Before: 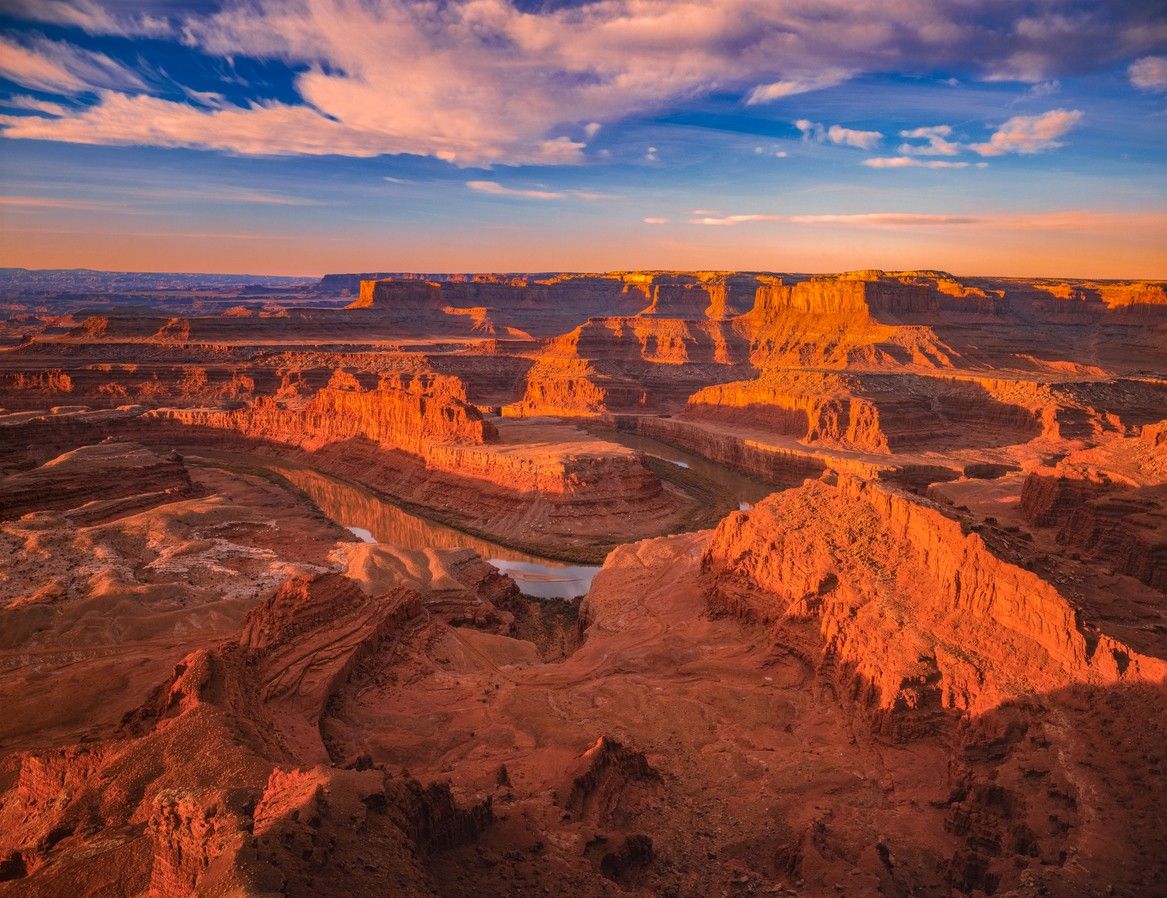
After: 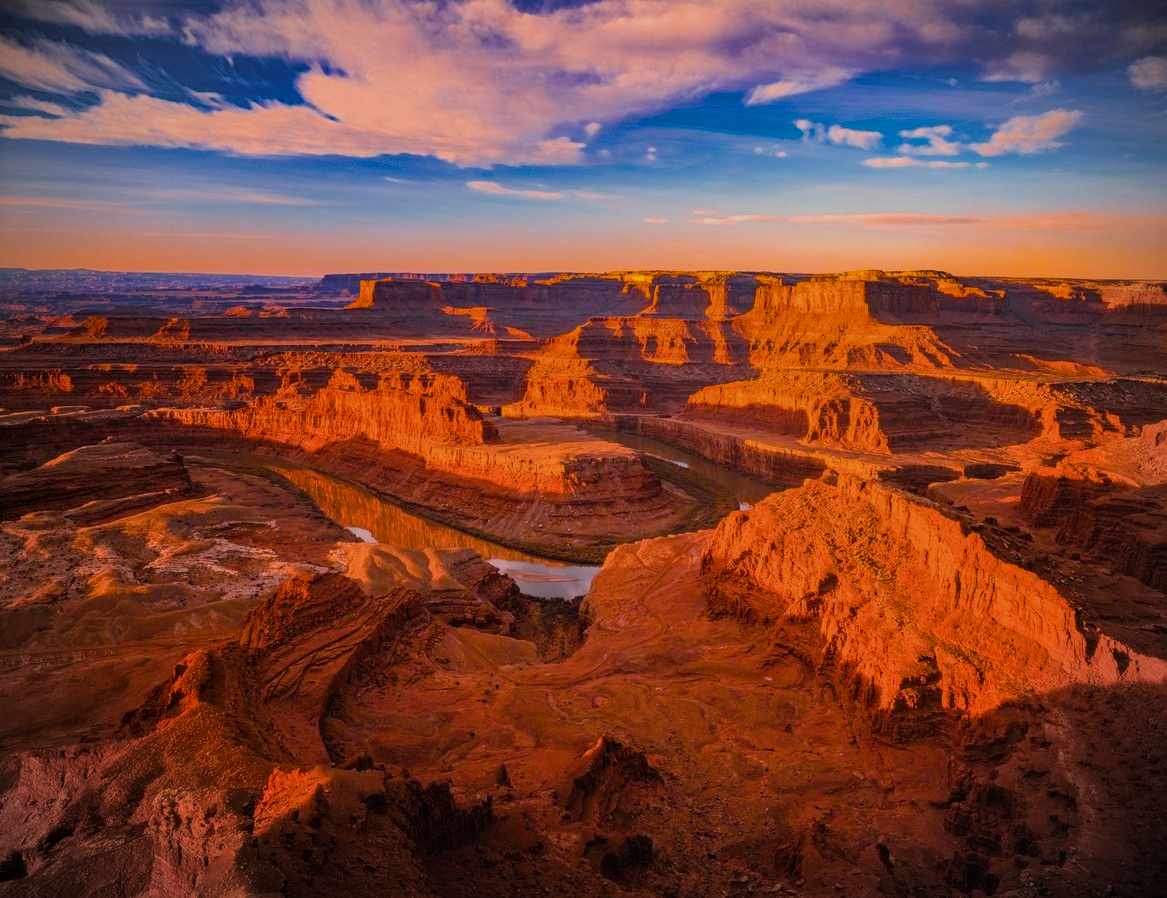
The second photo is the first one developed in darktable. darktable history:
color balance rgb: power › luminance 1.293%, linear chroma grading › global chroma 14.689%, perceptual saturation grading › global saturation 19.75%, perceptual brilliance grading › global brilliance -17.565%, perceptual brilliance grading › highlights 28.341%, global vibrance 9.228%
filmic rgb: black relative exposure -6.95 EV, white relative exposure 5.6 EV, hardness 2.85, contrast in shadows safe
vignetting: fall-off start 88.4%, fall-off radius 44.27%, width/height ratio 1.158
